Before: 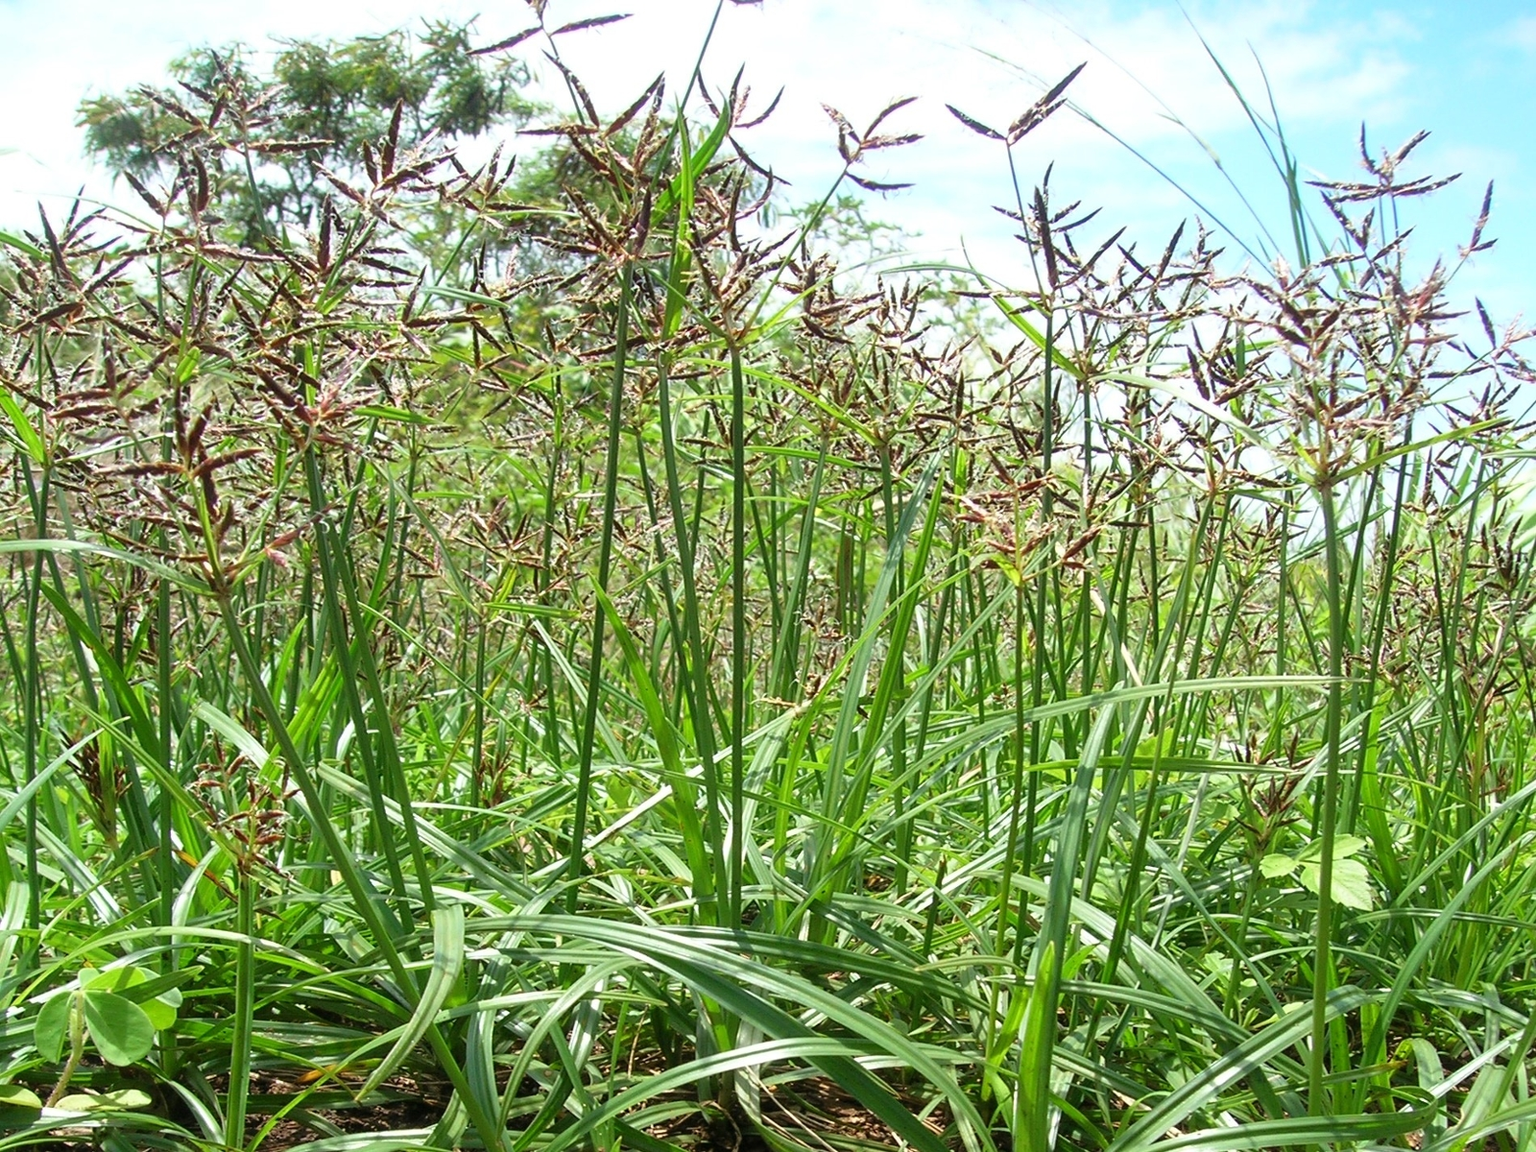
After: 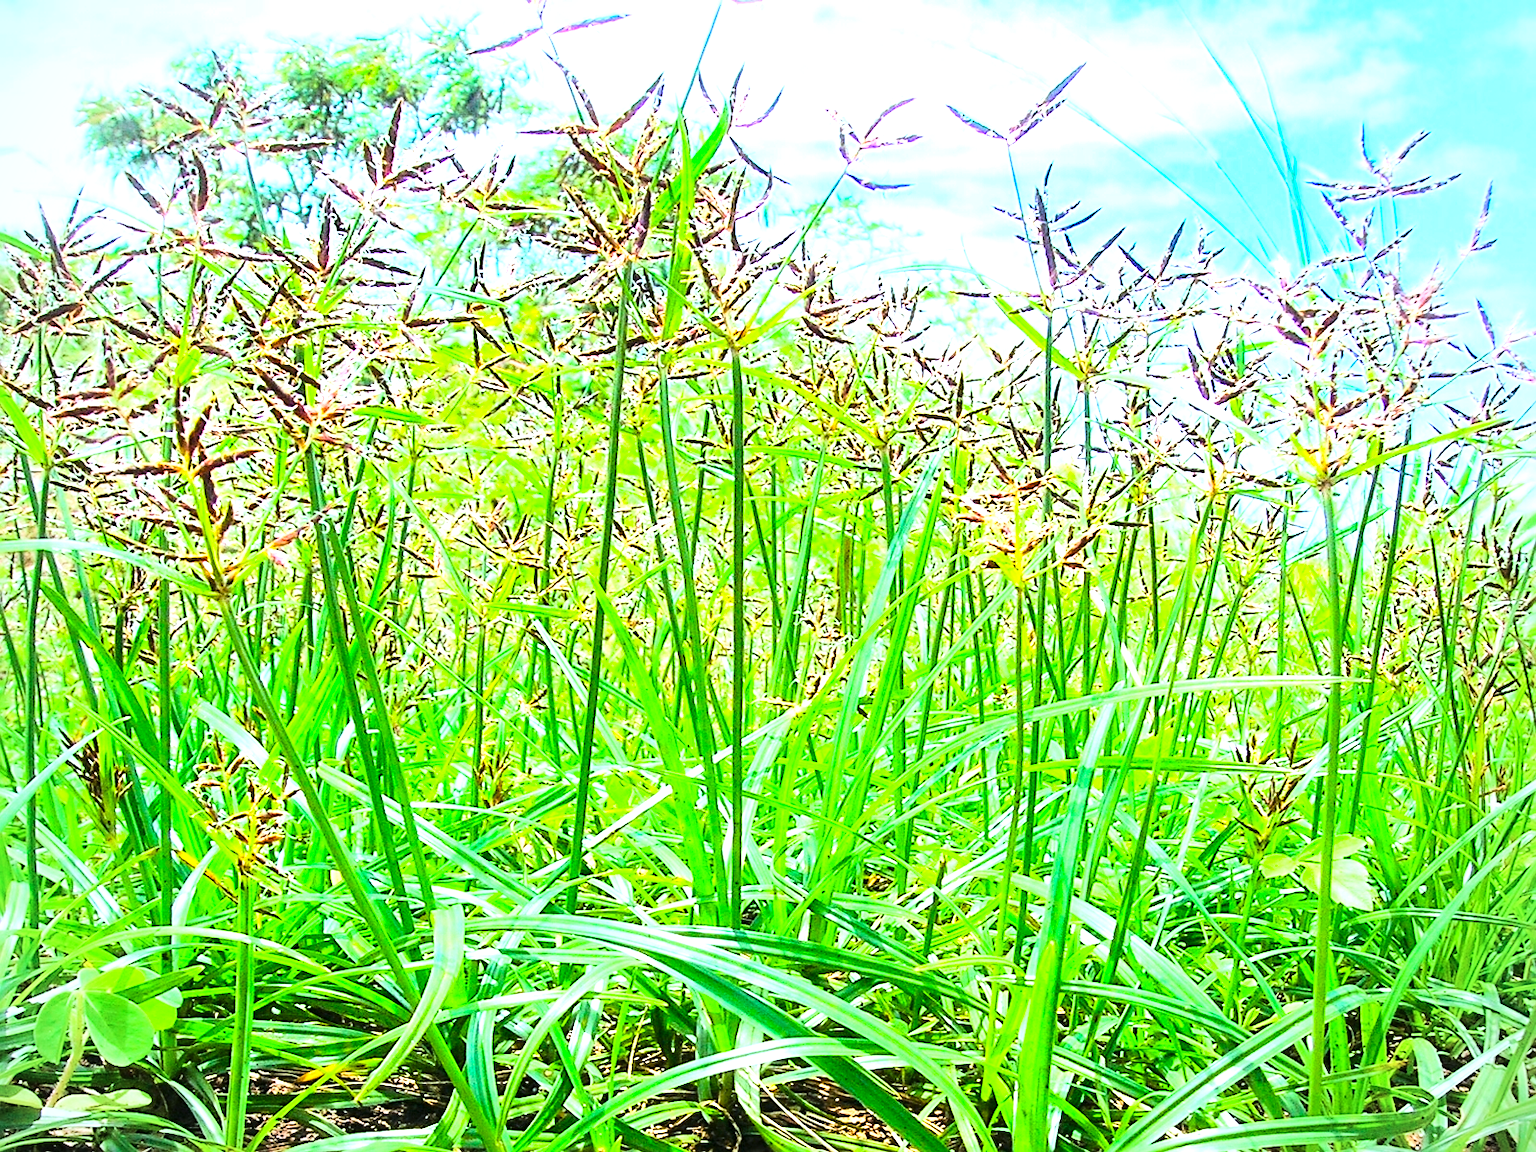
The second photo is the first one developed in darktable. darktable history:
base curve: curves: ch0 [(0, 0) (0.028, 0.03) (0.121, 0.232) (0.46, 0.748) (0.859, 0.968) (1, 1)]
exposure: black level correction 0, exposure 1.451 EV, compensate exposure bias true, compensate highlight preservation false
sharpen: on, module defaults
vignetting: fall-off radius 61.1%
color calibration: illuminant custom, x 0.368, y 0.373, temperature 4345.18 K
color balance rgb: linear chroma grading › global chroma 15.561%, perceptual saturation grading › global saturation 29.874%, perceptual brilliance grading › highlights 14.424%, perceptual brilliance grading › mid-tones -6.22%, perceptual brilliance grading › shadows -27.212%, global vibrance 14.356%
